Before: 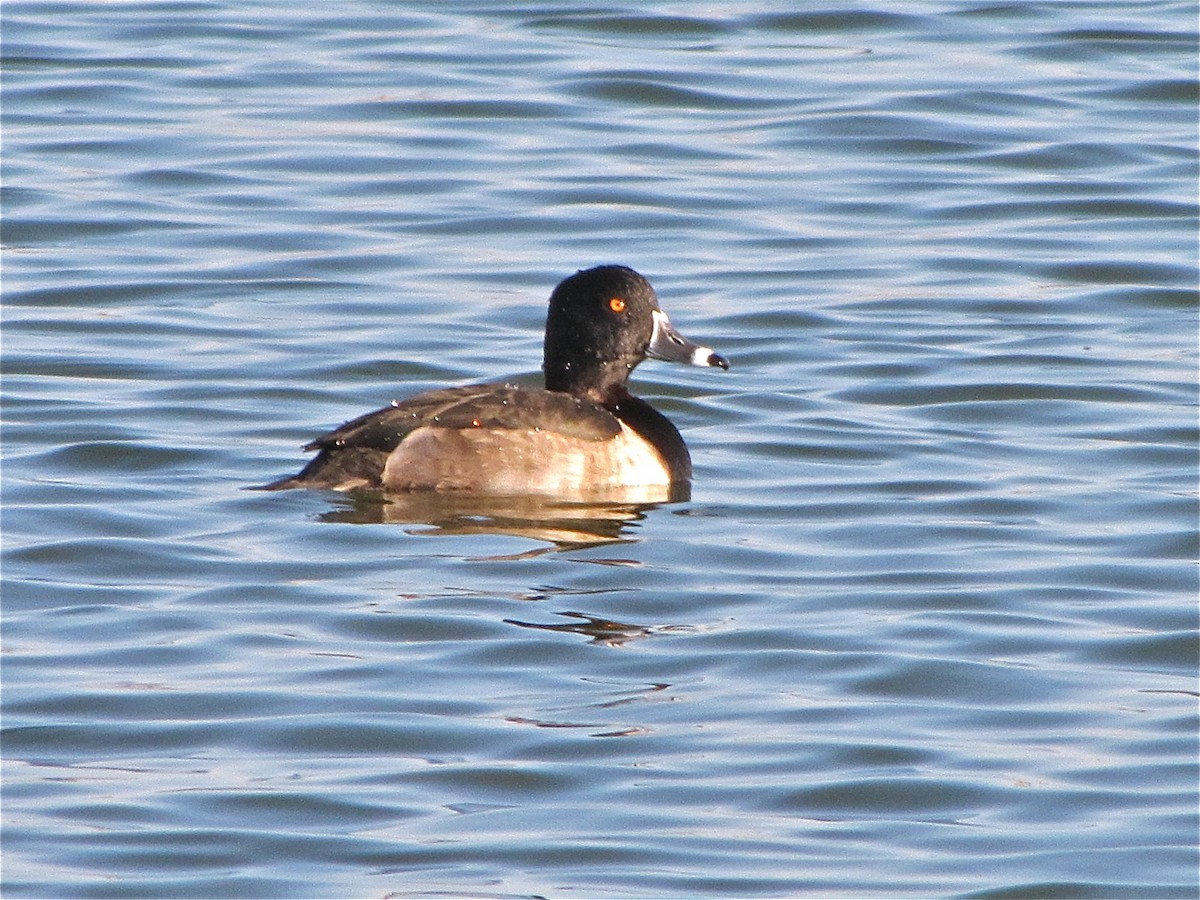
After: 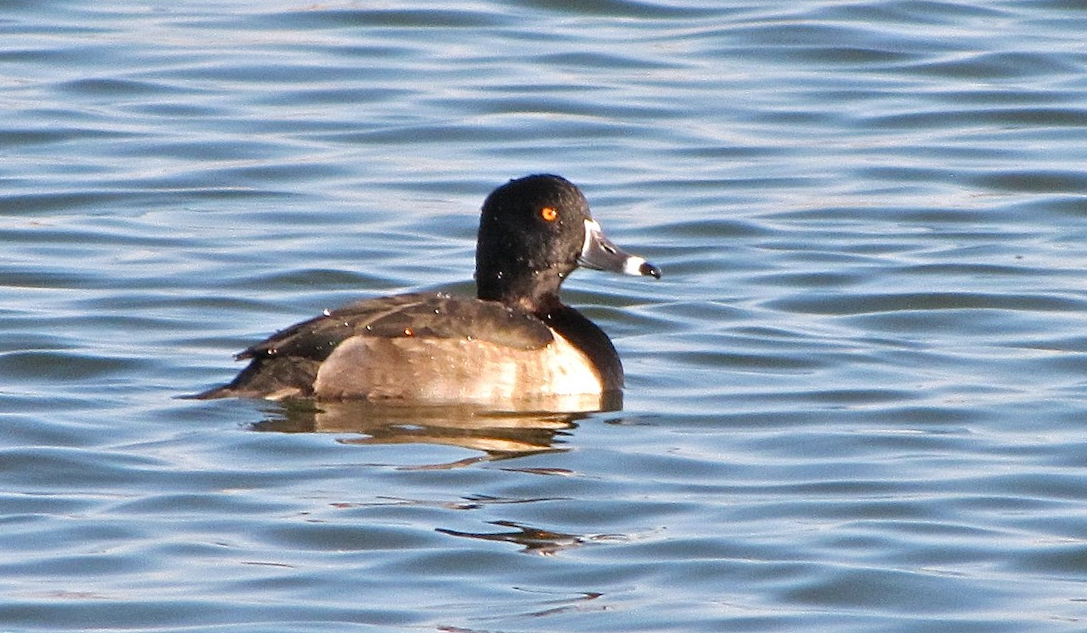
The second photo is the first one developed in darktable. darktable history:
crop: left 5.733%, top 10.155%, right 3.637%, bottom 19.449%
